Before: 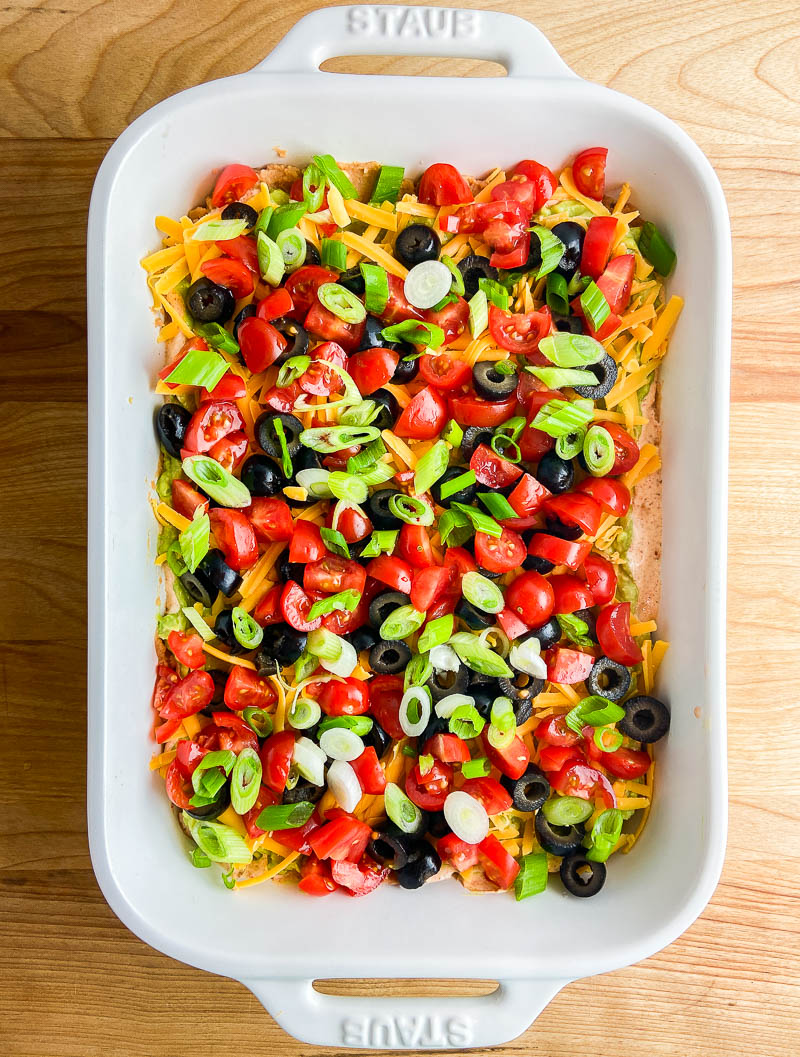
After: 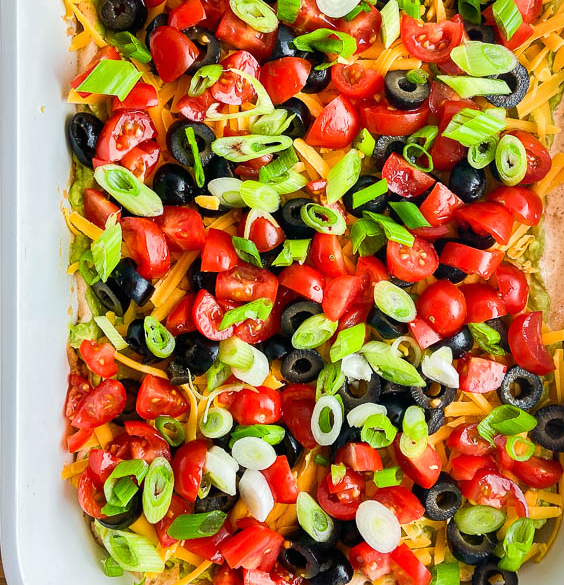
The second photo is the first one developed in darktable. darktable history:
crop: left 11.123%, top 27.61%, right 18.3%, bottom 17.034%
exposure: black level correction 0, compensate exposure bias true, compensate highlight preservation false
